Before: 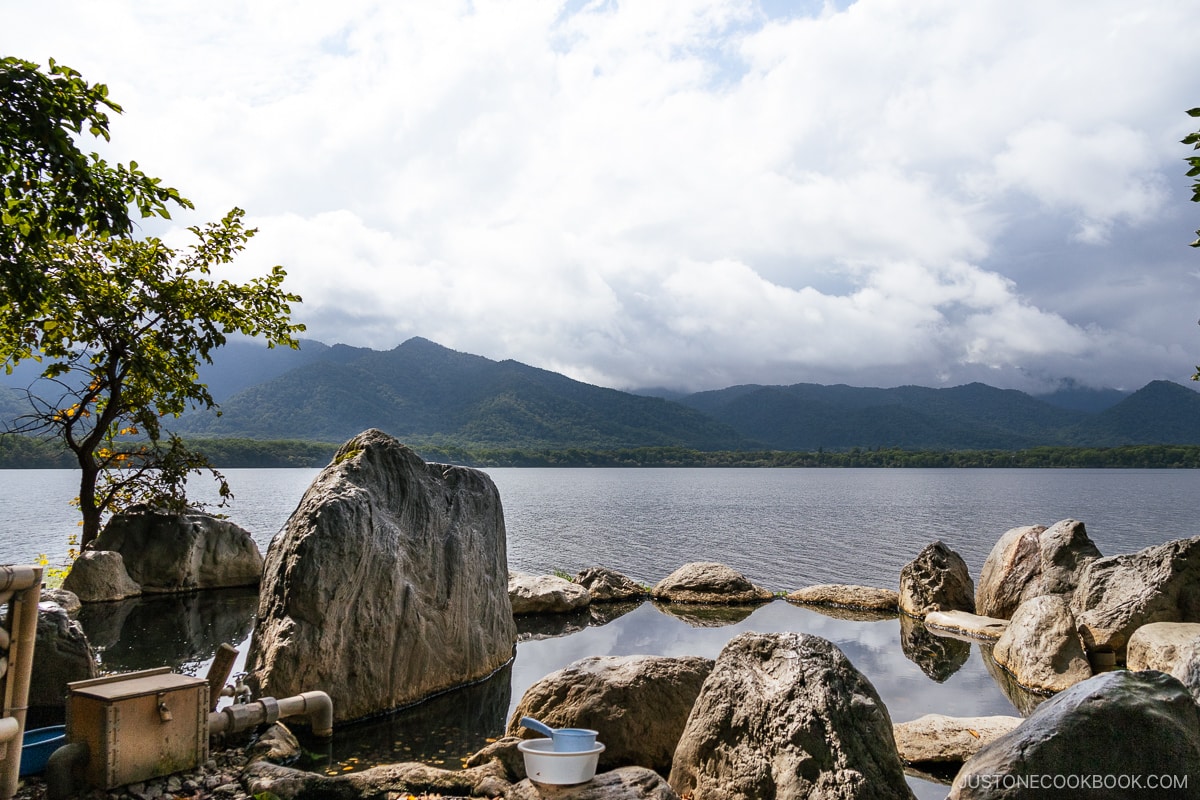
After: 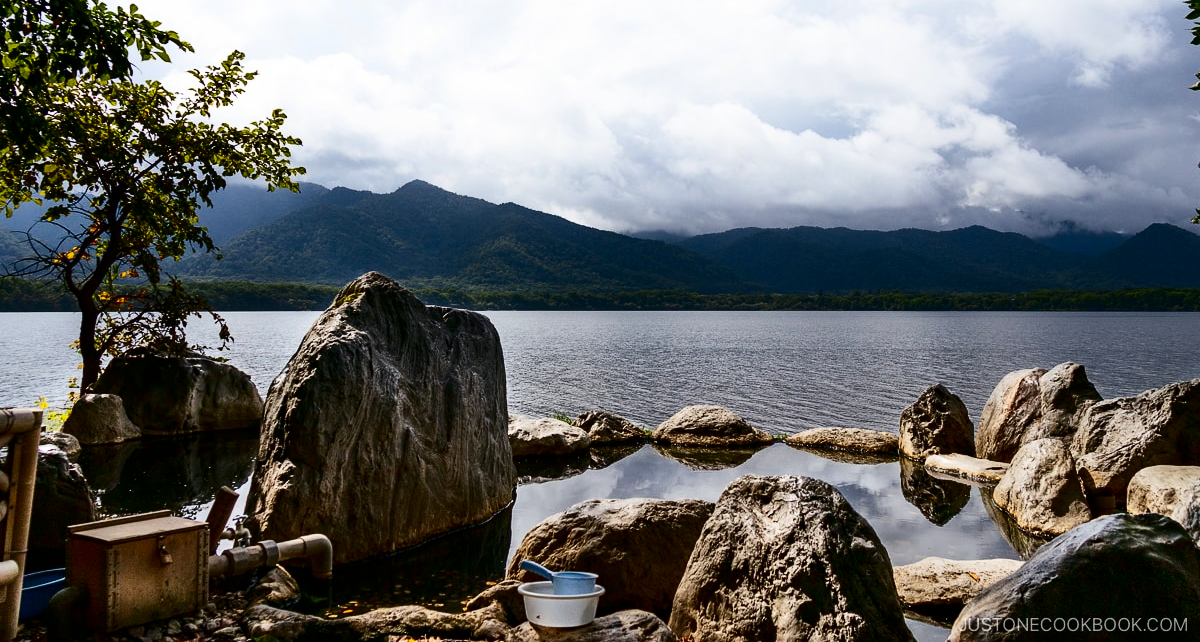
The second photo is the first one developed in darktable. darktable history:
contrast brightness saturation: contrast 0.24, brightness -0.224, saturation 0.146
crop and rotate: top 19.644%
